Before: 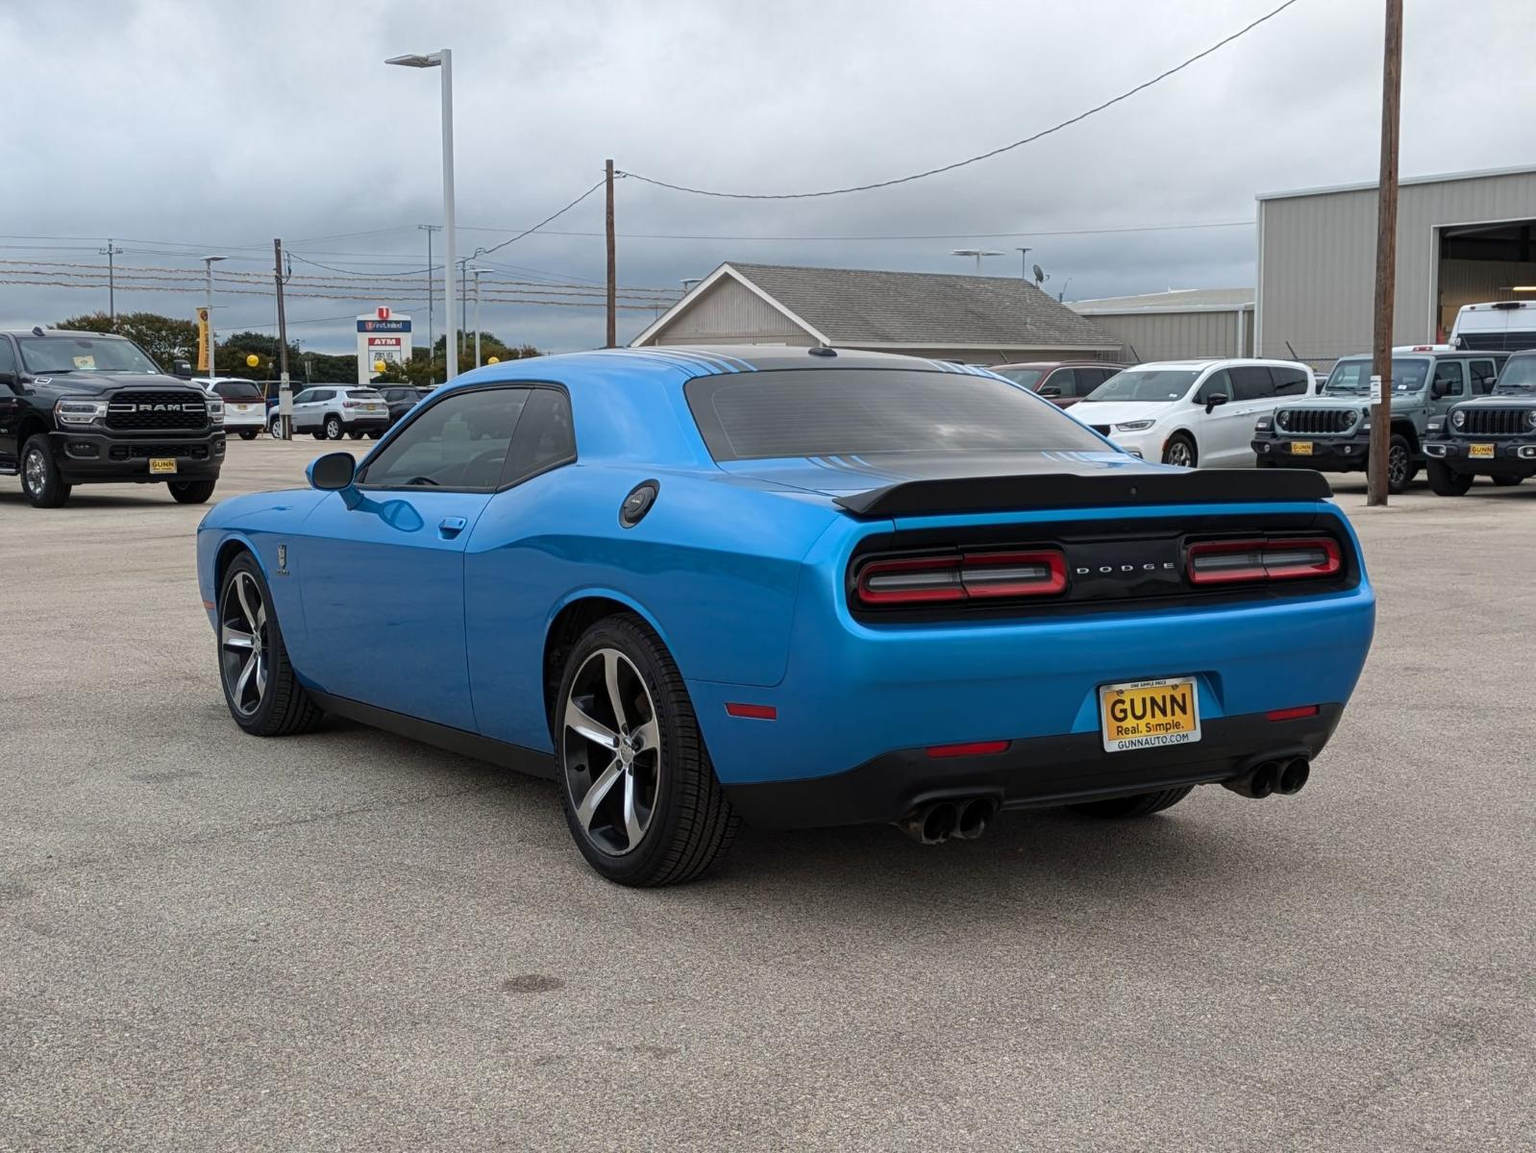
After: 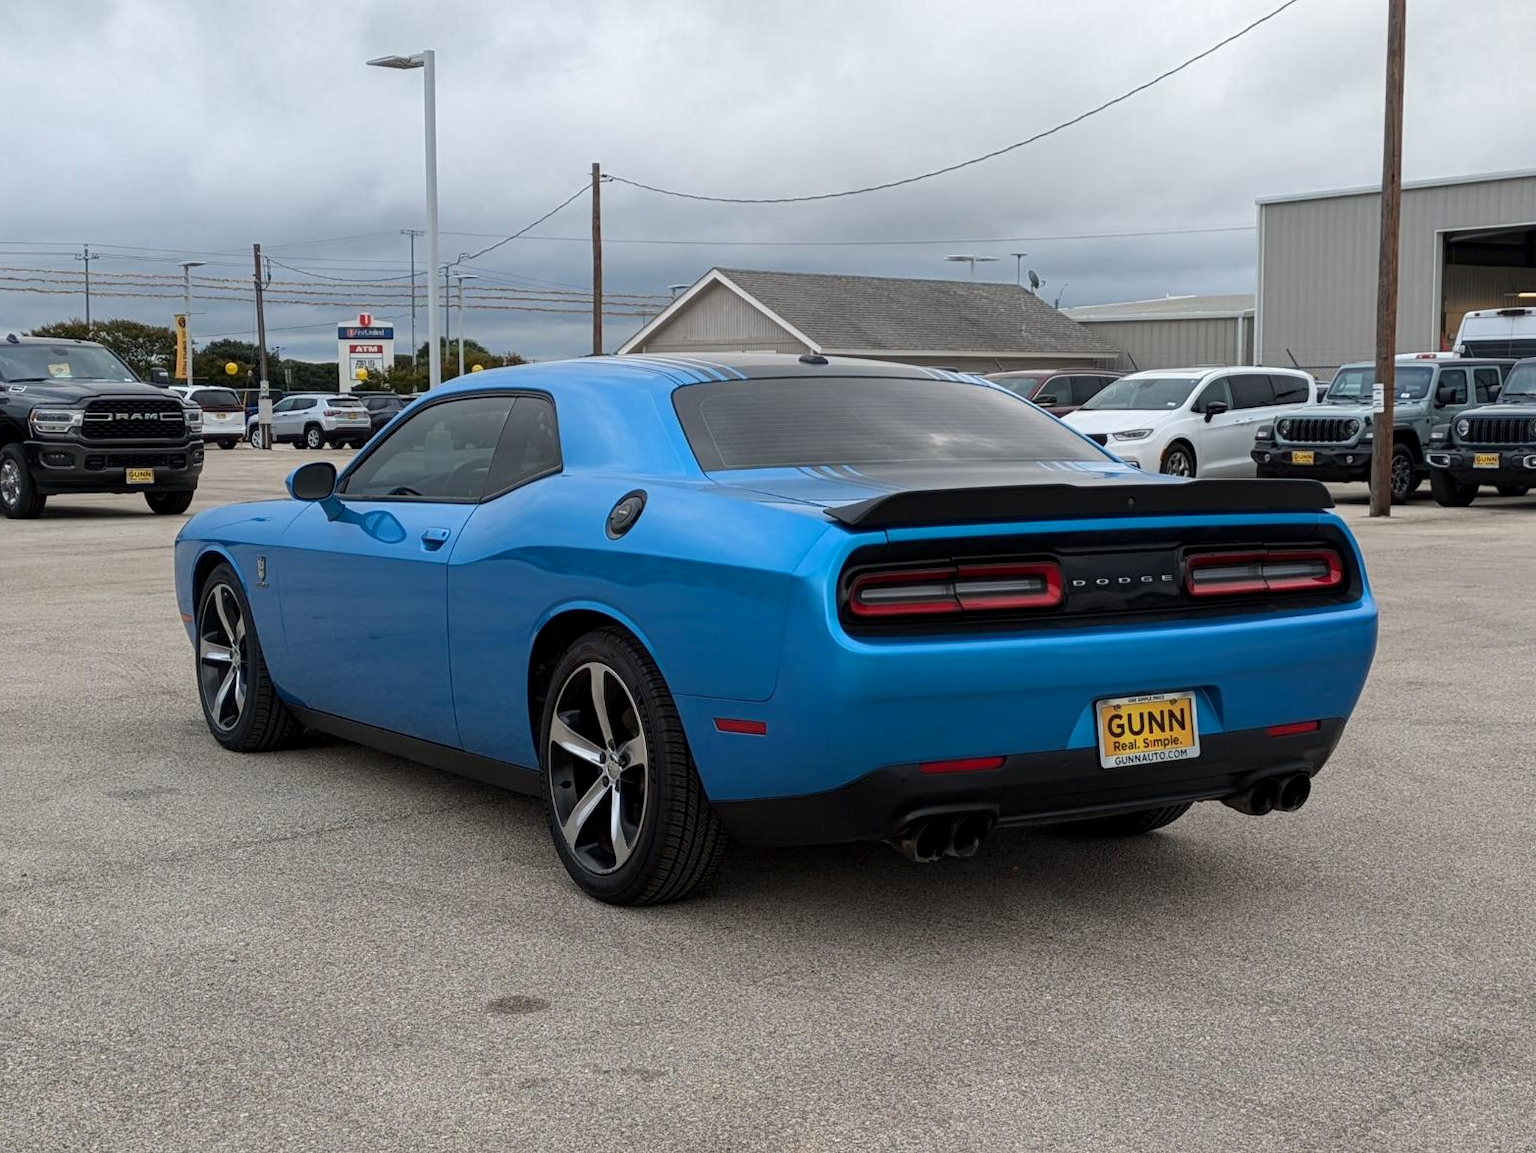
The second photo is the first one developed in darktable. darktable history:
crop: left 1.743%, right 0.268%, bottom 2.011%
local contrast: highlights 61%, shadows 106%, detail 107%, midtone range 0.529
